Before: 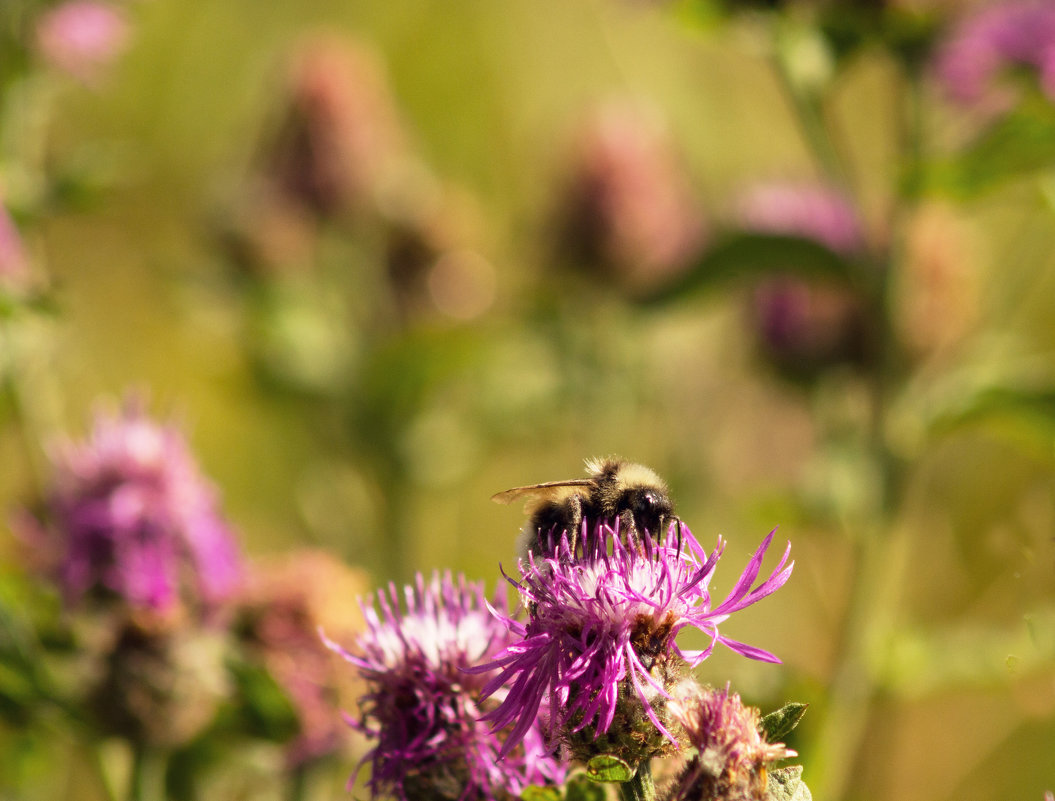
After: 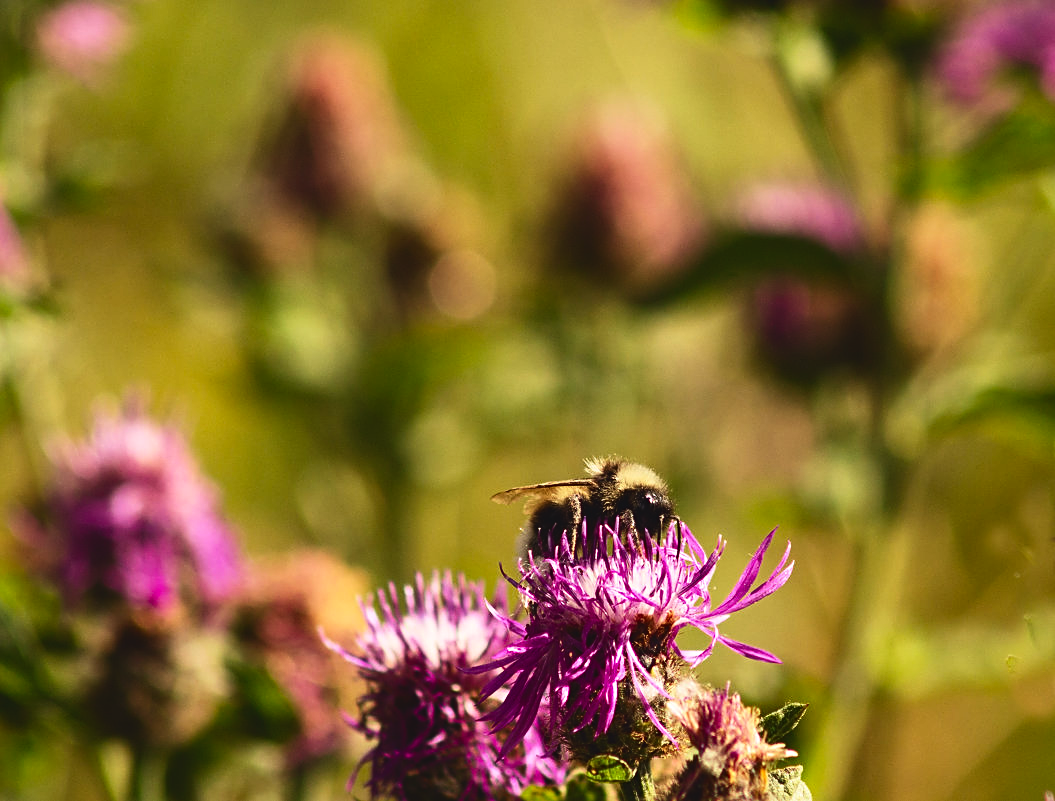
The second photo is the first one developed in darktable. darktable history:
sharpen: on, module defaults
exposure: black level correction -0.028, compensate exposure bias true, compensate highlight preservation false
contrast brightness saturation: contrast 0.223, brightness -0.19, saturation 0.232
